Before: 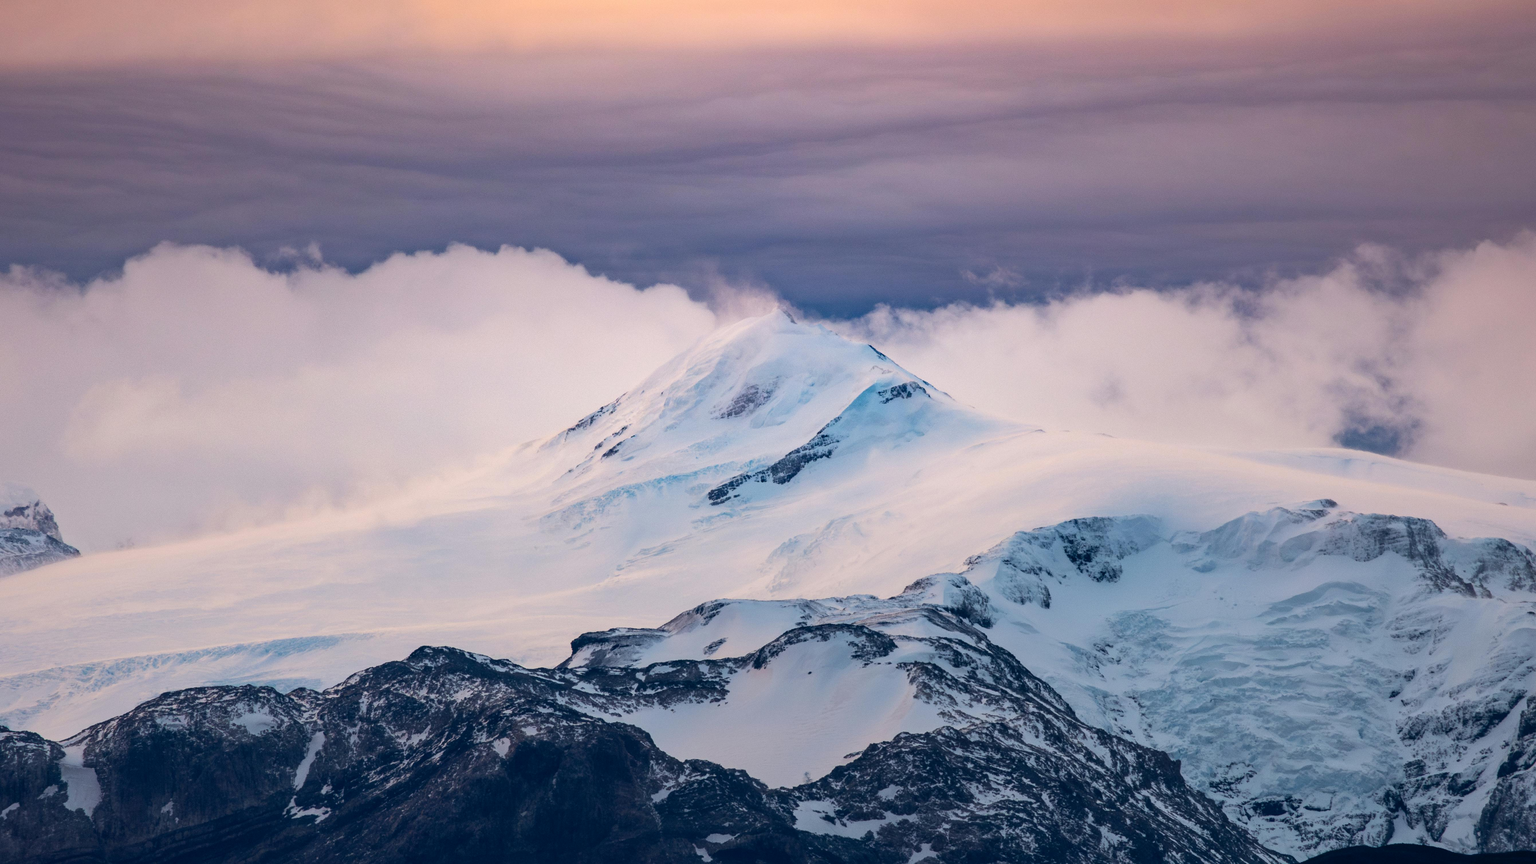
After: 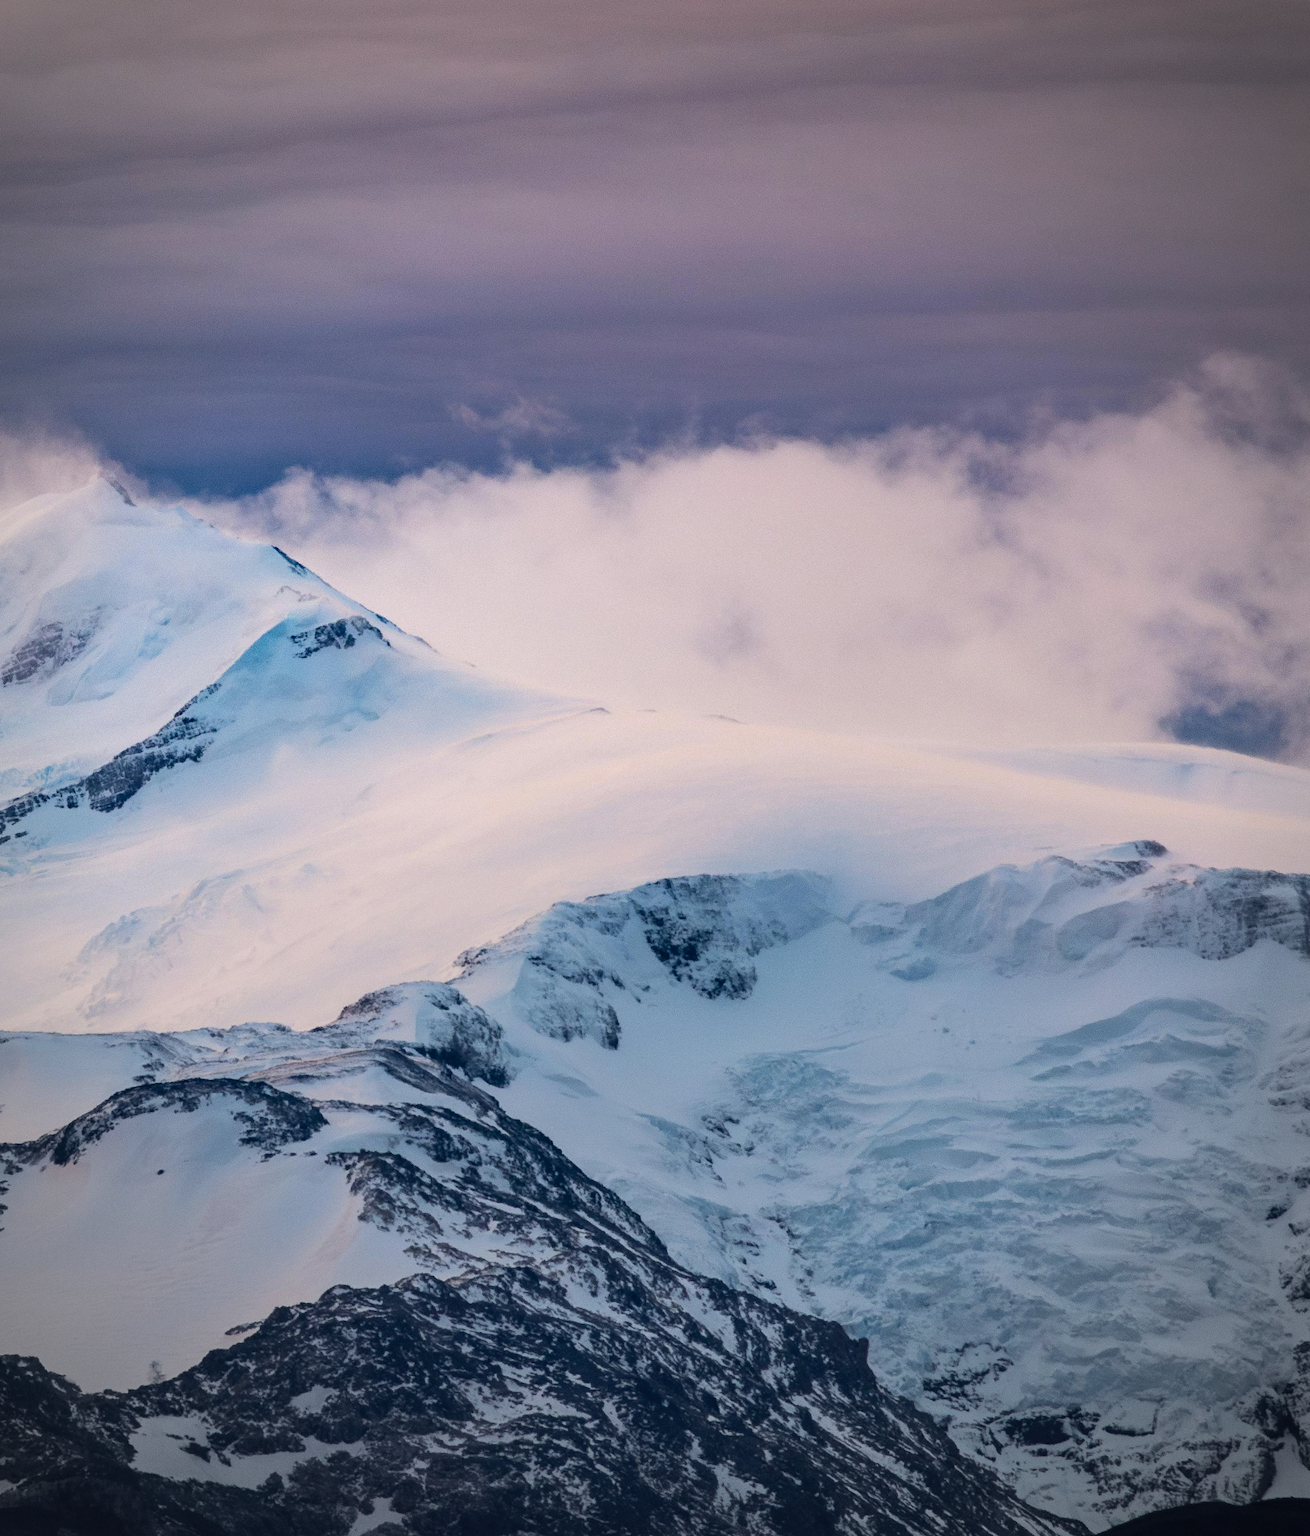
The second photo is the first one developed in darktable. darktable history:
vignetting: fall-off start 71.52%
crop: left 47.251%, top 6.802%, right 8.027%
